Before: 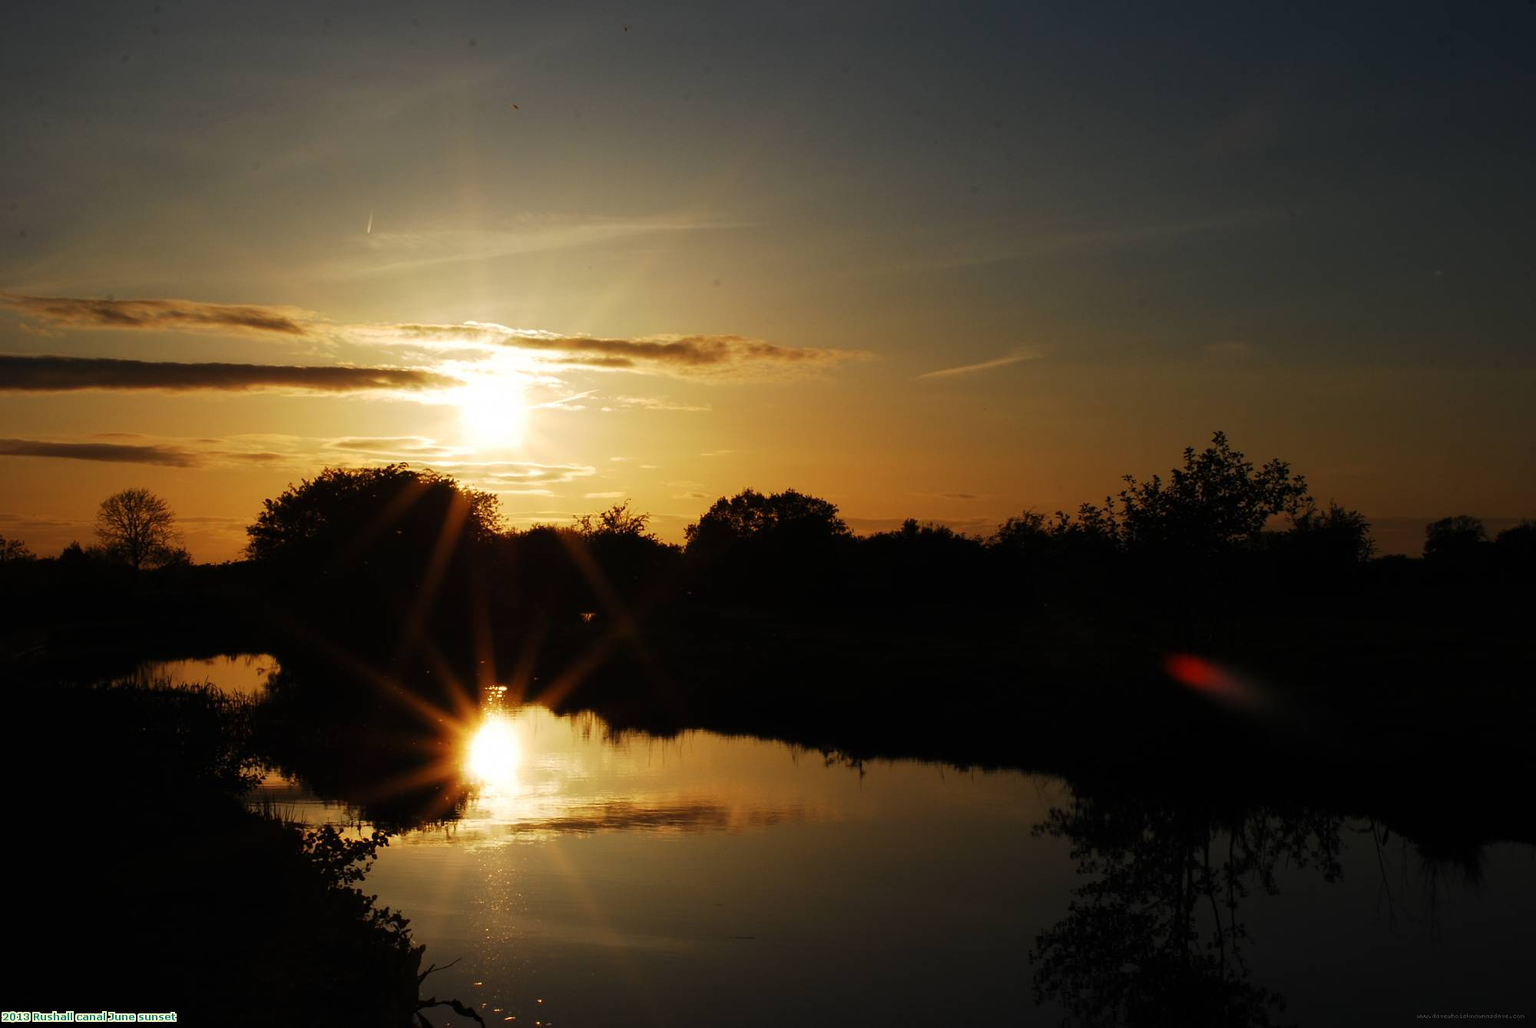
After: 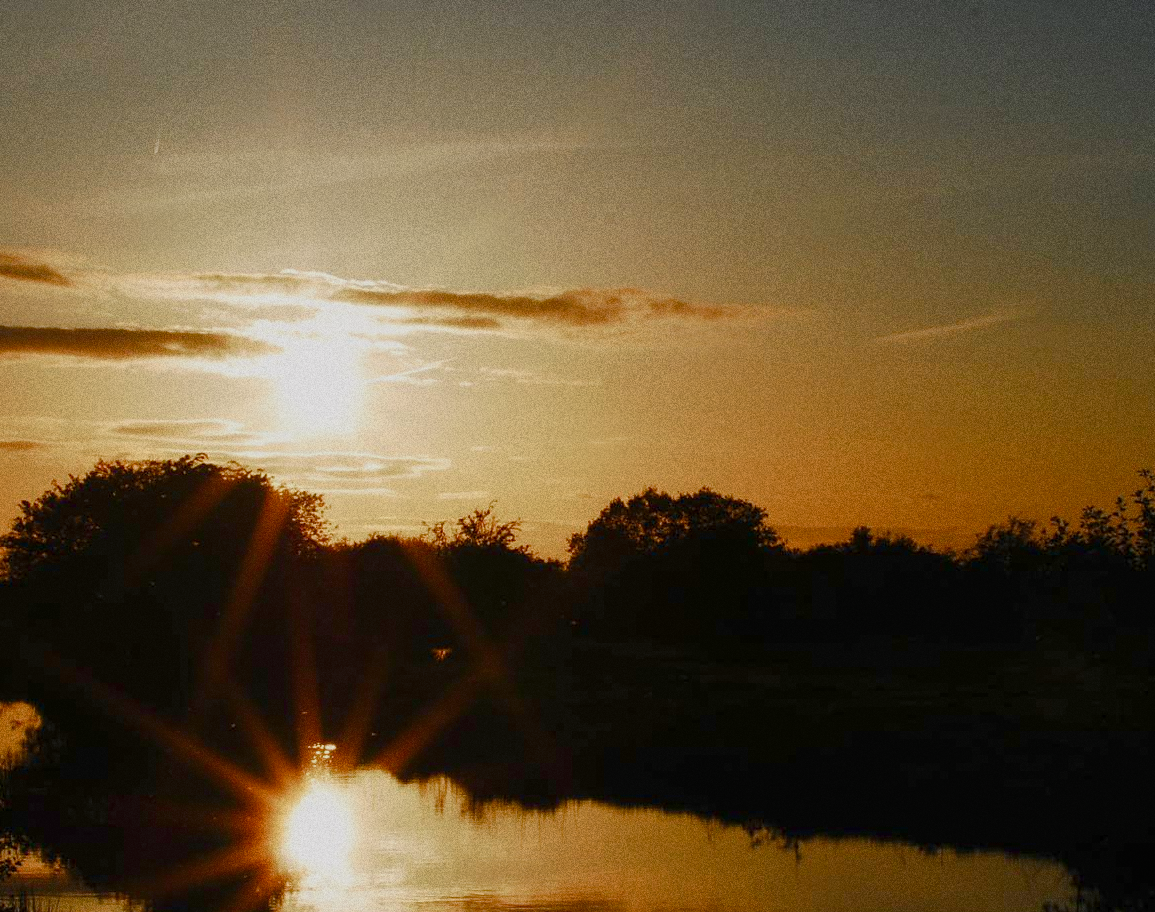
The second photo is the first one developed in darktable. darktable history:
crop: left 16.202%, top 11.208%, right 26.045%, bottom 20.557%
color balance rgb: shadows lift › chroma 1%, shadows lift › hue 113°, highlights gain › chroma 0.2%, highlights gain › hue 333°, perceptual saturation grading › global saturation 20%, perceptual saturation grading › highlights -50%, perceptual saturation grading › shadows 25%, contrast -20%
grain: coarseness 0.09 ISO, strength 40%
exposure: compensate highlight preservation false
